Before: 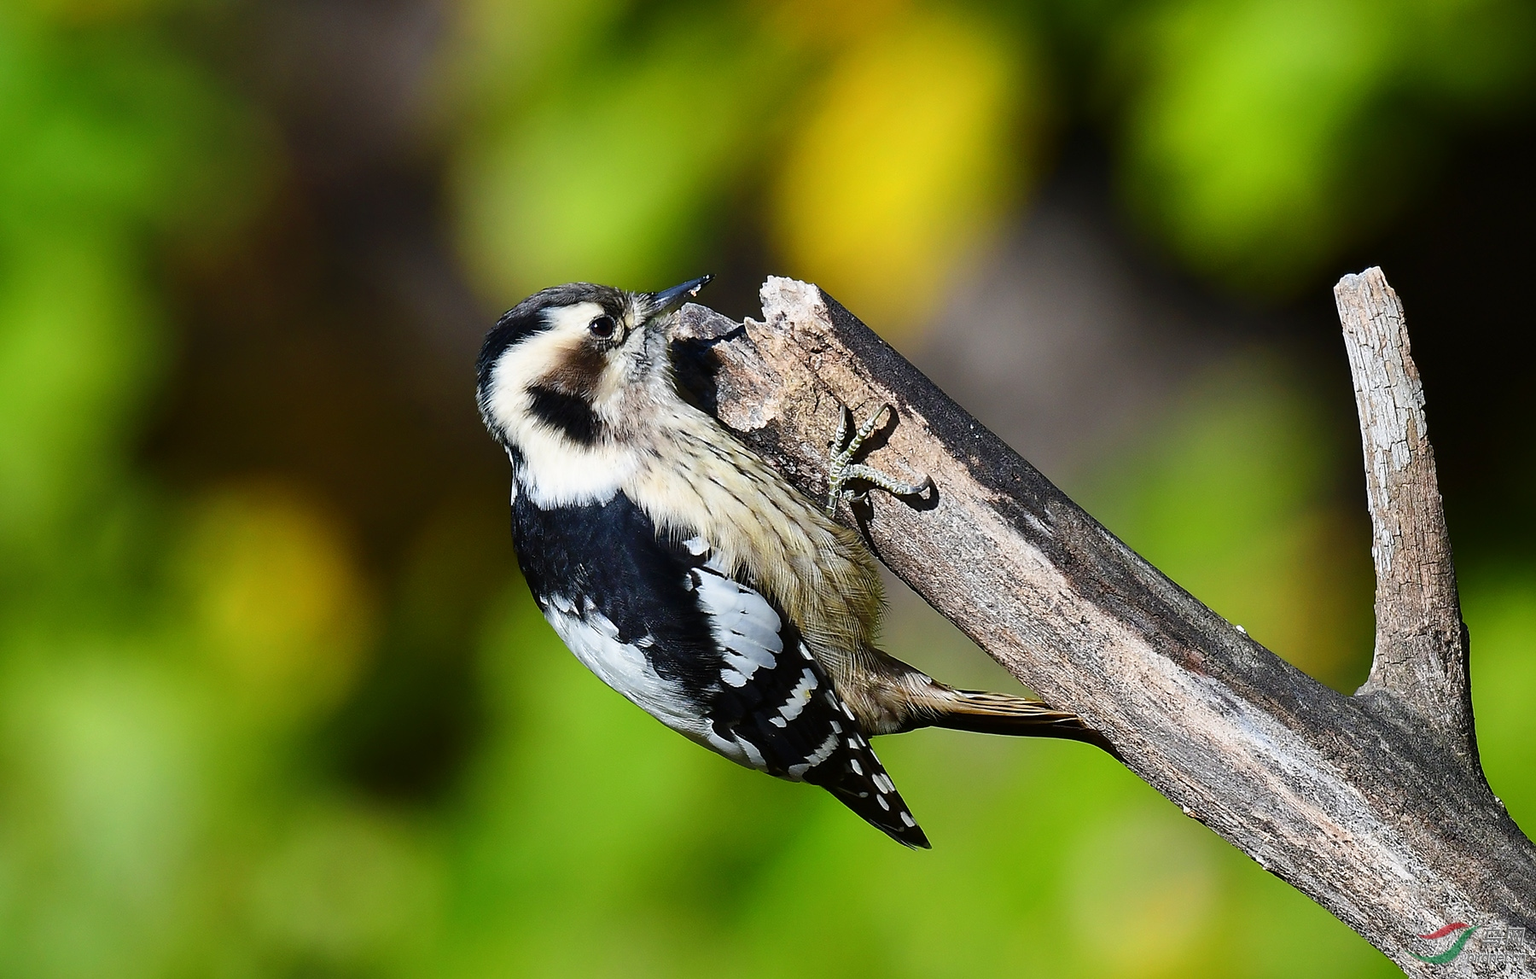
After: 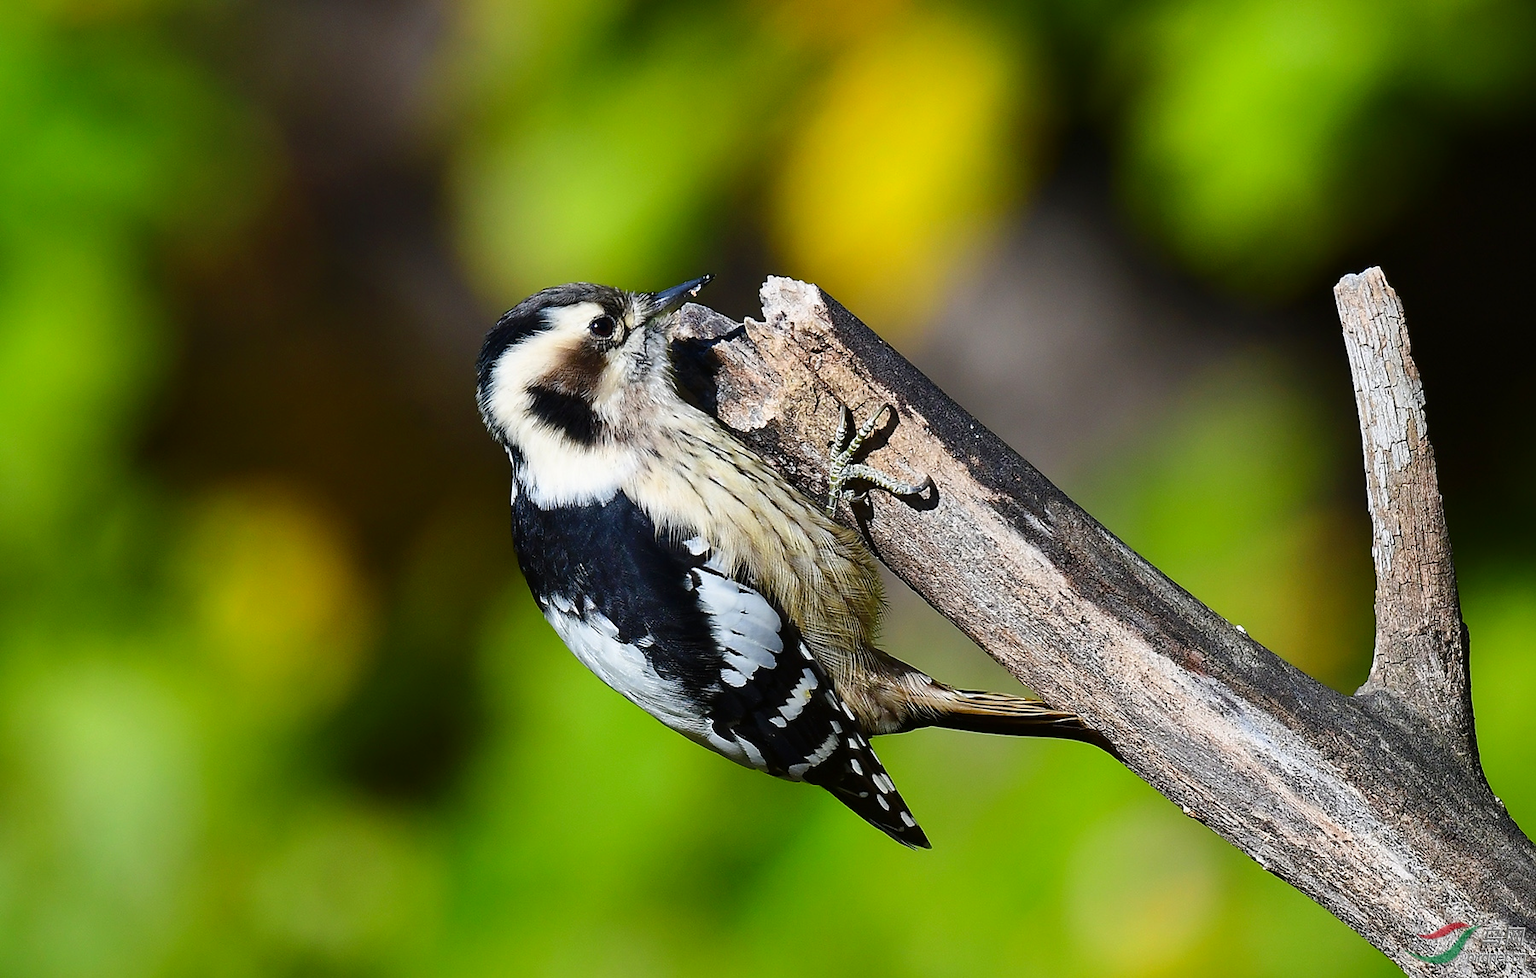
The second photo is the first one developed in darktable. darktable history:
contrast brightness saturation: contrast 0.039, saturation 0.068
